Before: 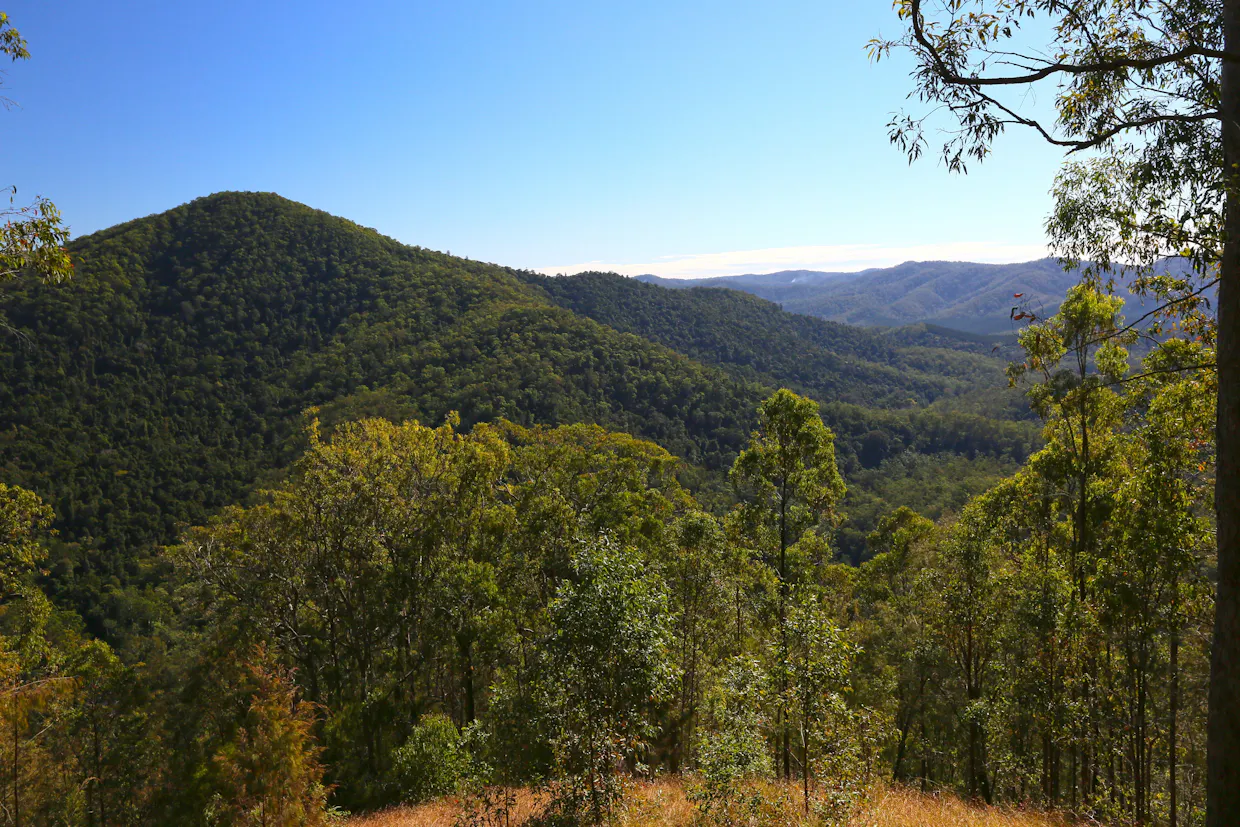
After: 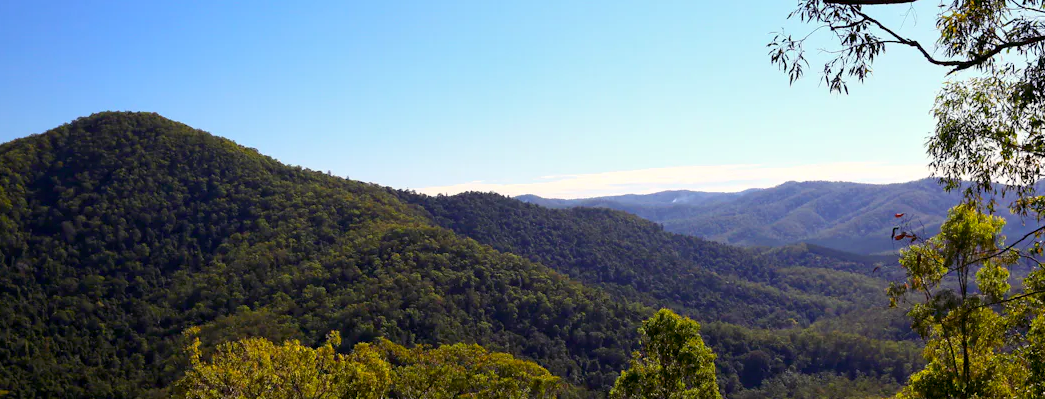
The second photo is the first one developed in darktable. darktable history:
tone equalizer: mask exposure compensation -0.489 EV
crop and rotate: left 9.675%, top 9.731%, right 6.026%, bottom 41.988%
color balance rgb: shadows lift › luminance -22.027%, shadows lift › chroma 8.776%, shadows lift › hue 286.4°, power › hue 324.55°, highlights gain › chroma 1.051%, highlights gain › hue 68.99°, global offset › luminance -0.849%, perceptual saturation grading › global saturation -0.142%, global vibrance 20%
